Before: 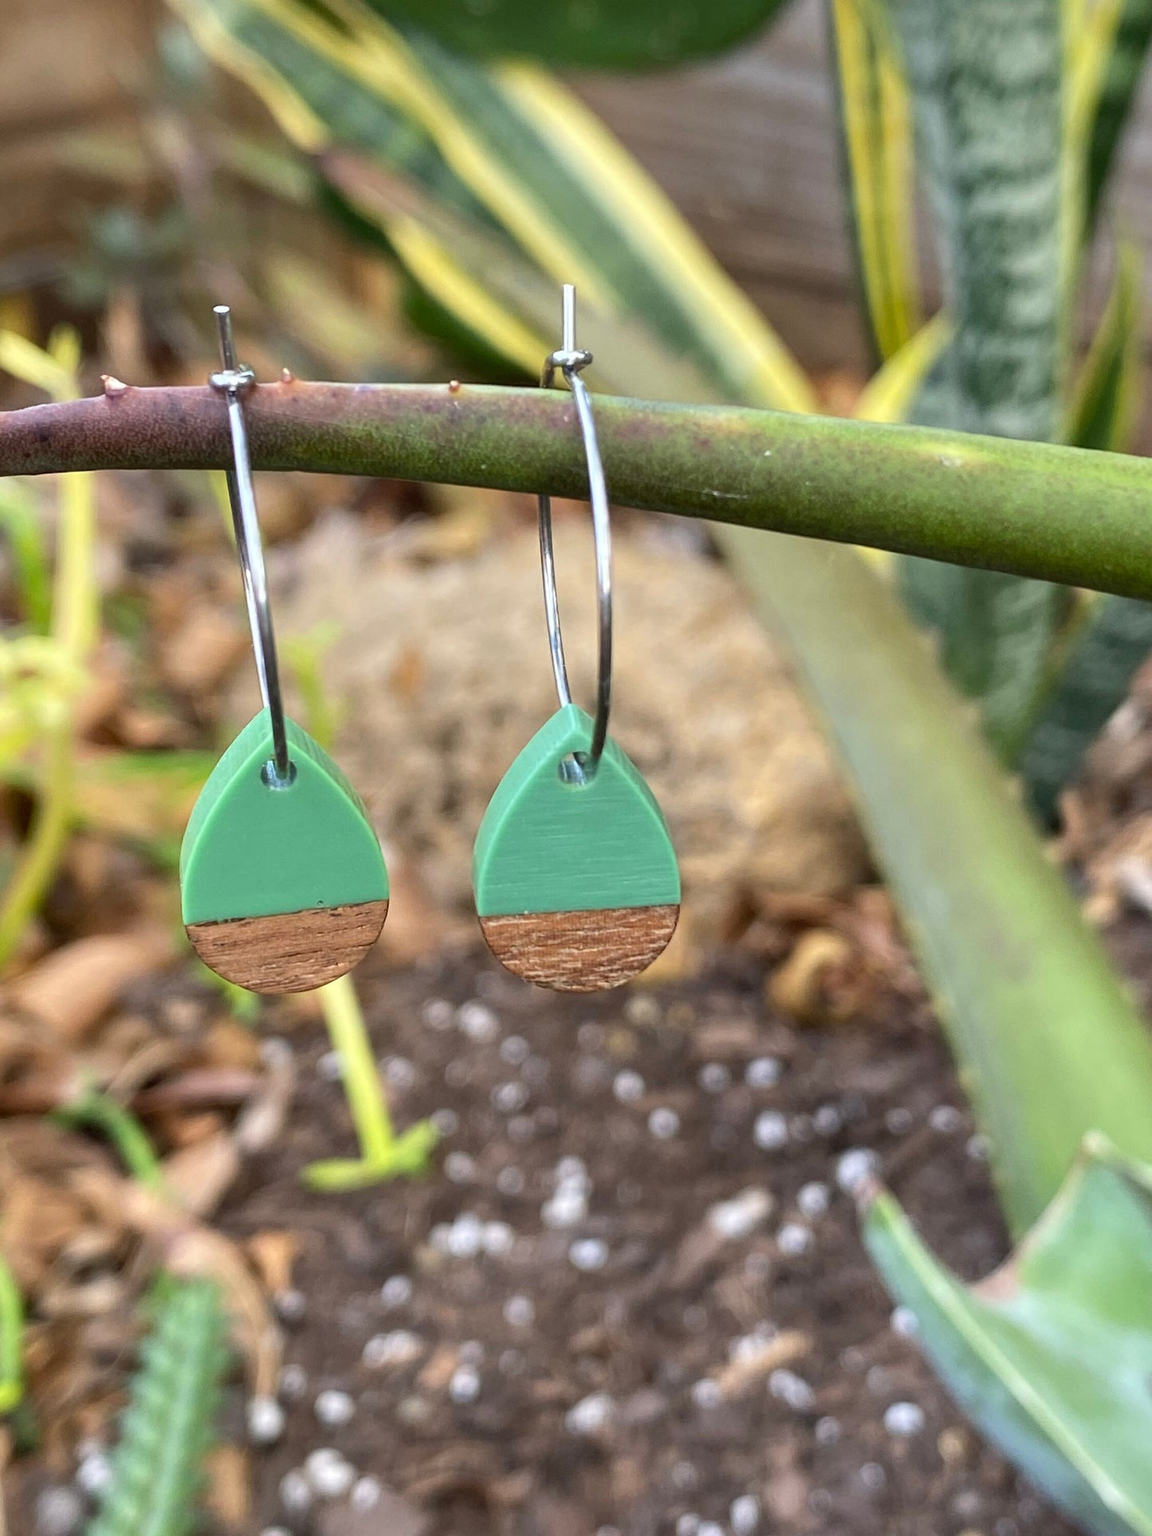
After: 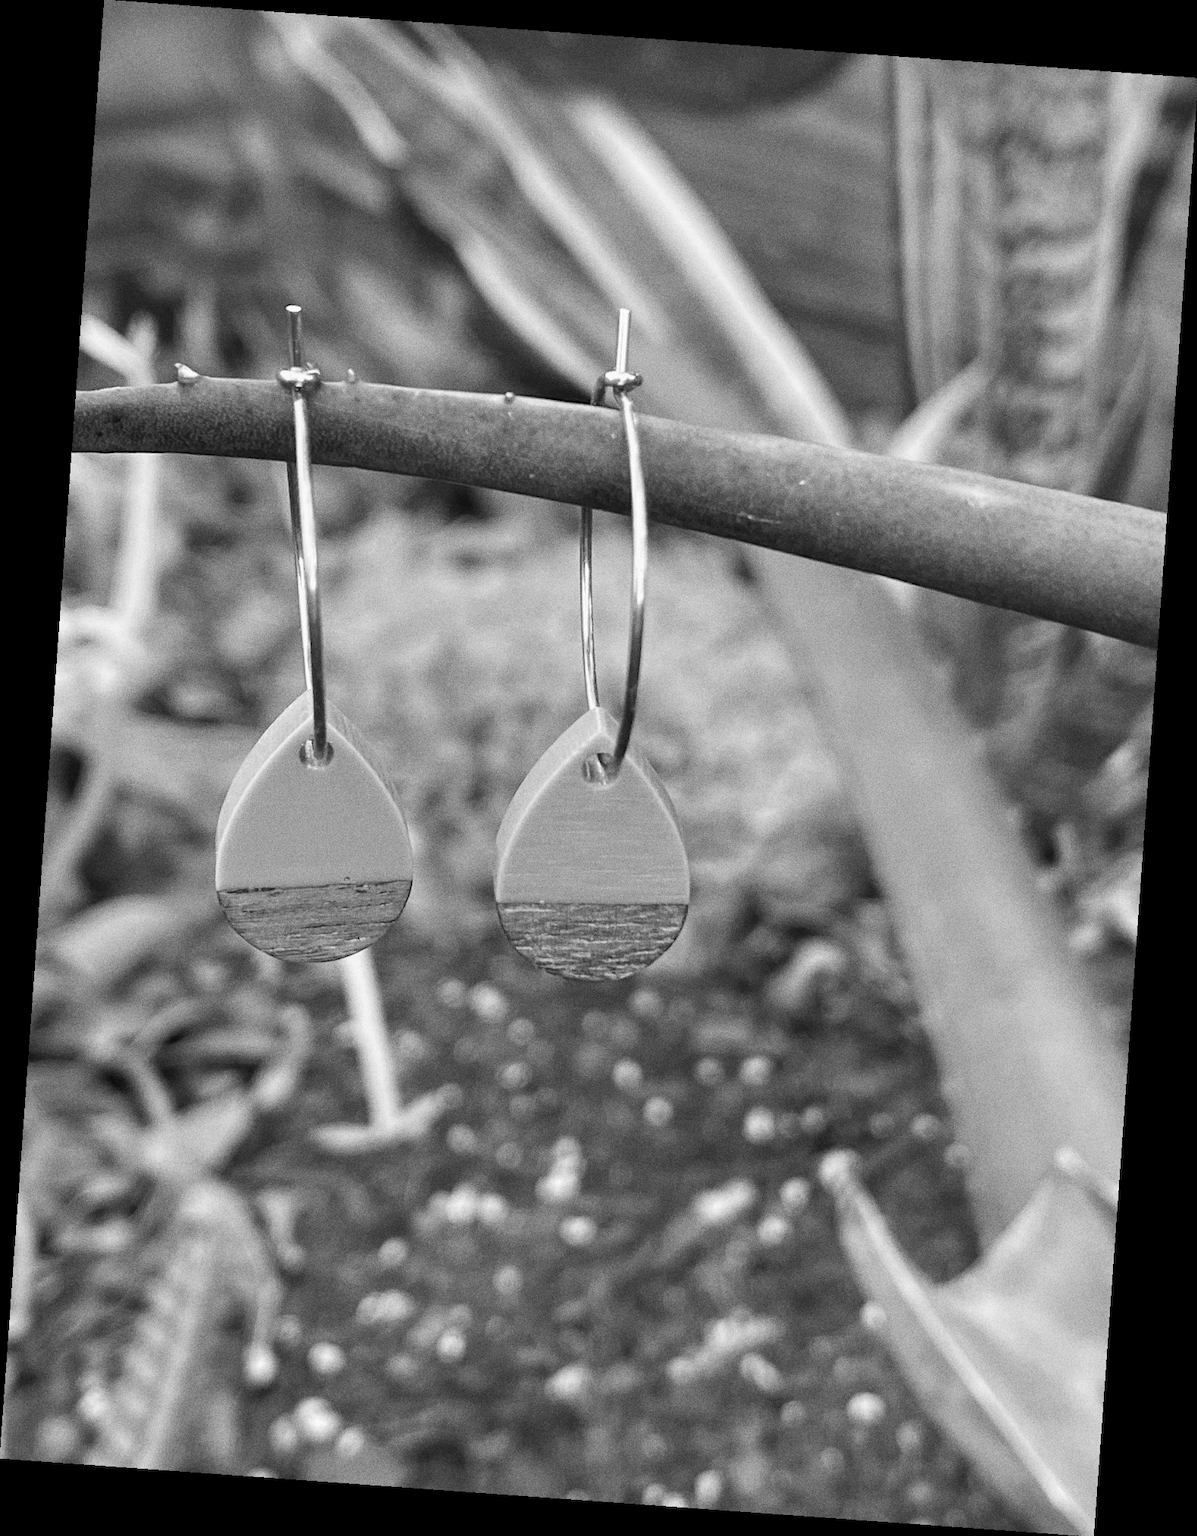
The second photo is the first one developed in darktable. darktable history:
color calibration: illuminant as shot in camera, x 0.358, y 0.373, temperature 4628.91 K
grain: coarseness 0.09 ISO, strength 40%
monochrome: on, module defaults
rotate and perspective: rotation 4.1°, automatic cropping off
white balance: red 0.766, blue 1.537
